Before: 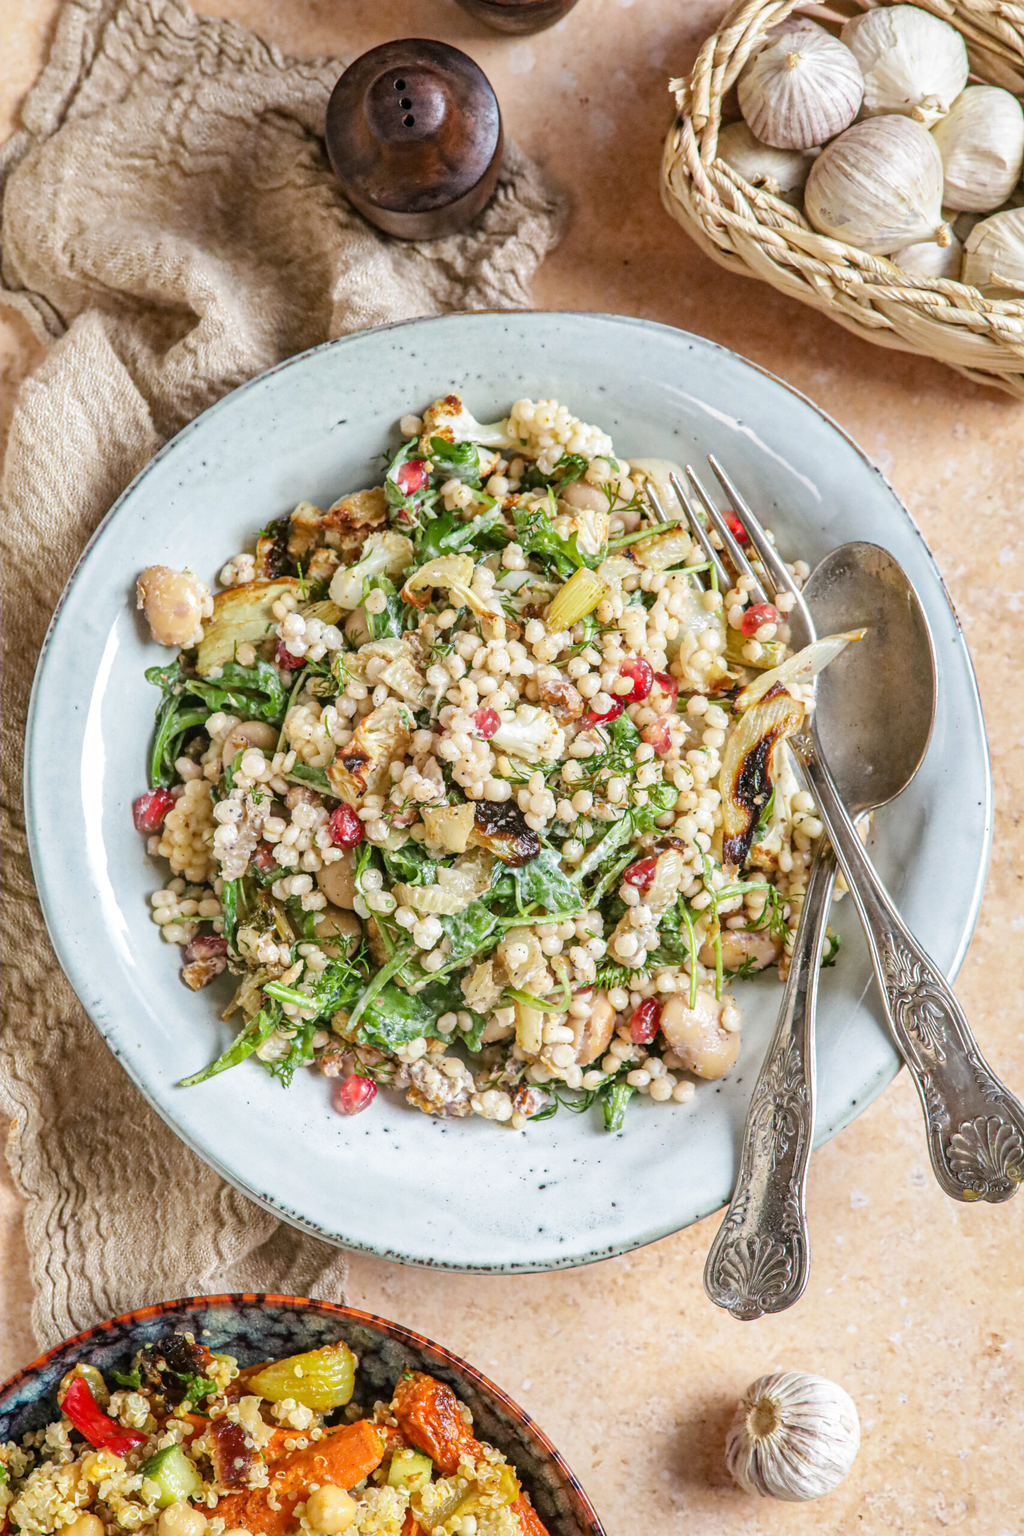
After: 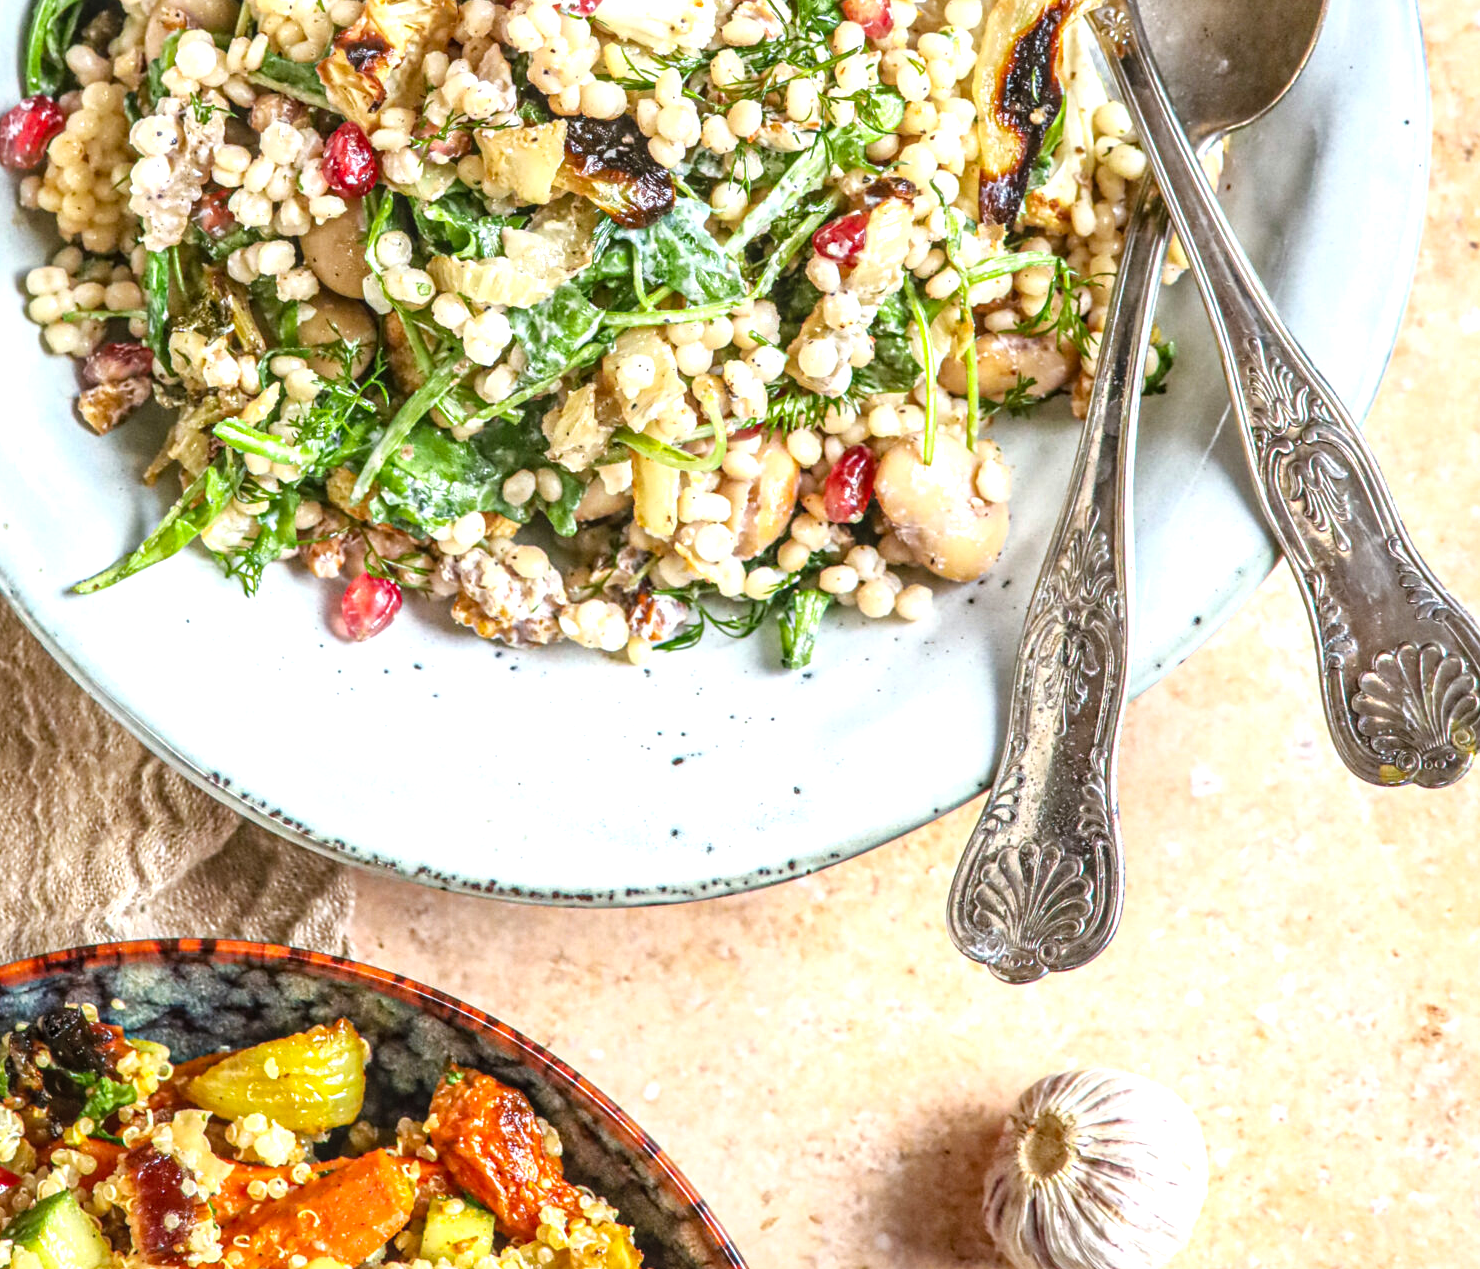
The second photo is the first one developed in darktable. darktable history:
contrast brightness saturation: contrast 0.197, brightness 0.157, saturation 0.221
base curve: curves: ch0 [(0, 0) (0.595, 0.418) (1, 1)]
crop and rotate: left 13.26%, top 47.571%, bottom 2.858%
local contrast: on, module defaults
exposure: black level correction -0.001, exposure 0.545 EV, compensate highlight preservation false
